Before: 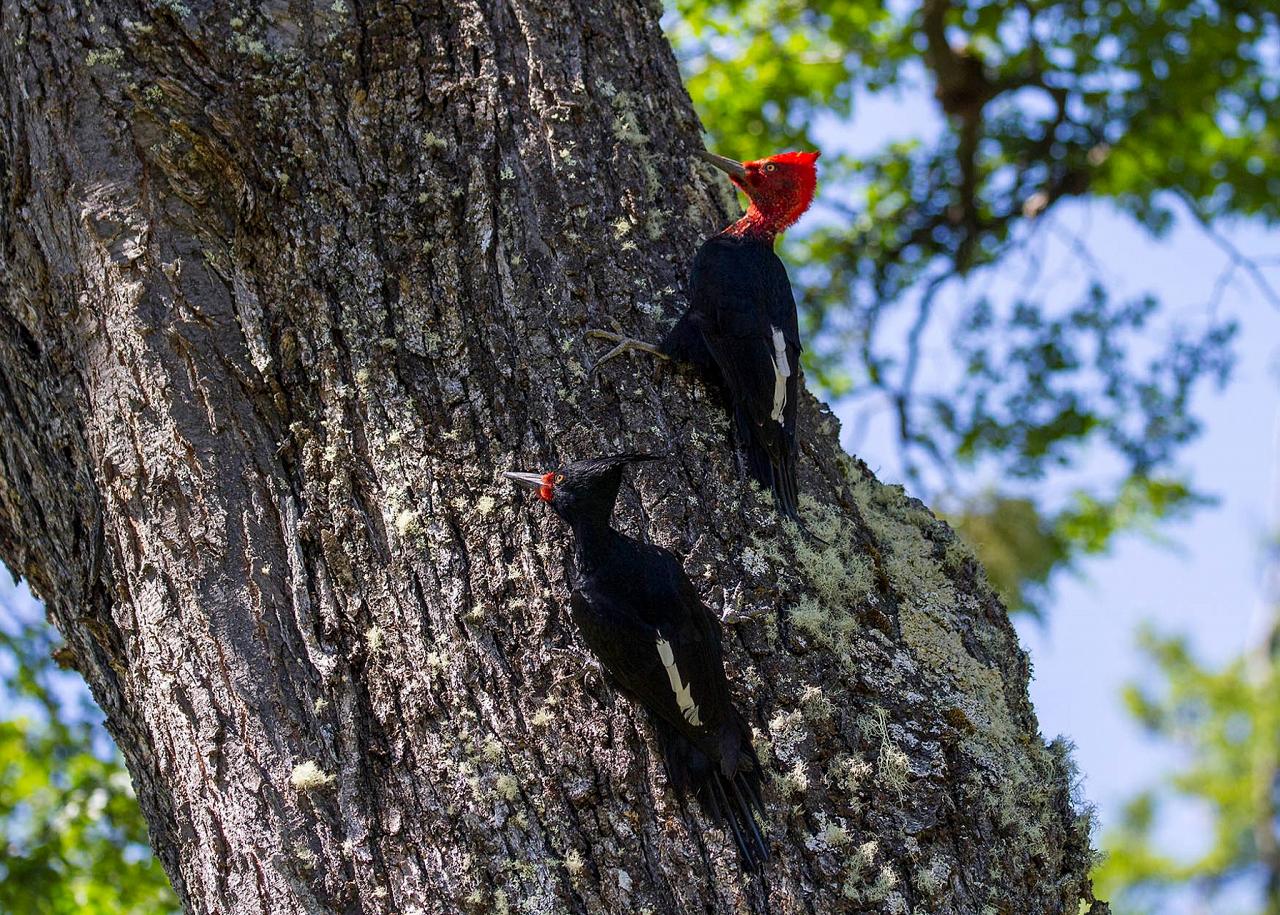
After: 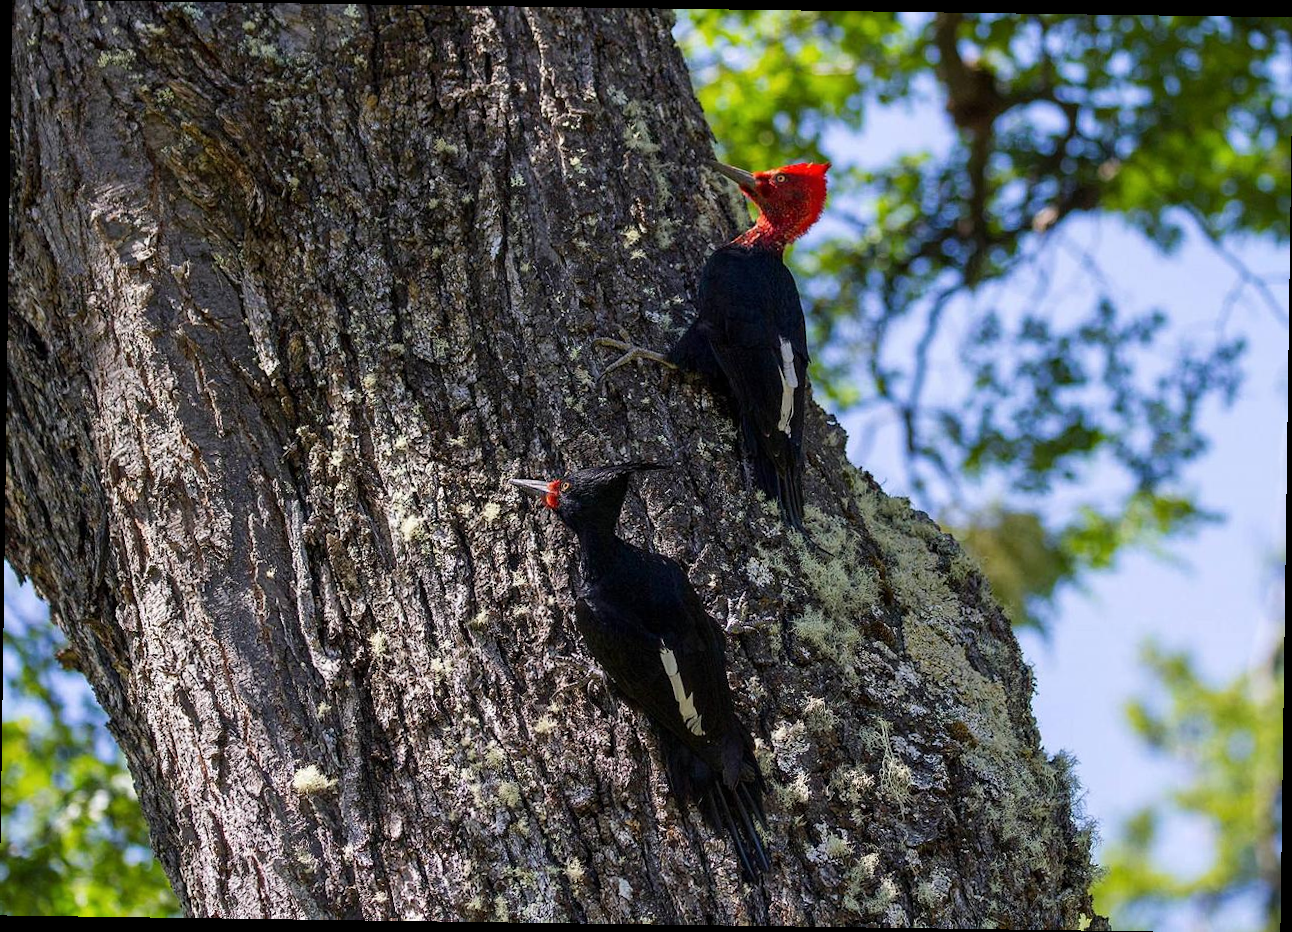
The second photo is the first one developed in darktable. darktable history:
rotate and perspective: rotation 0.8°, automatic cropping off
color correction: saturation 0.99
